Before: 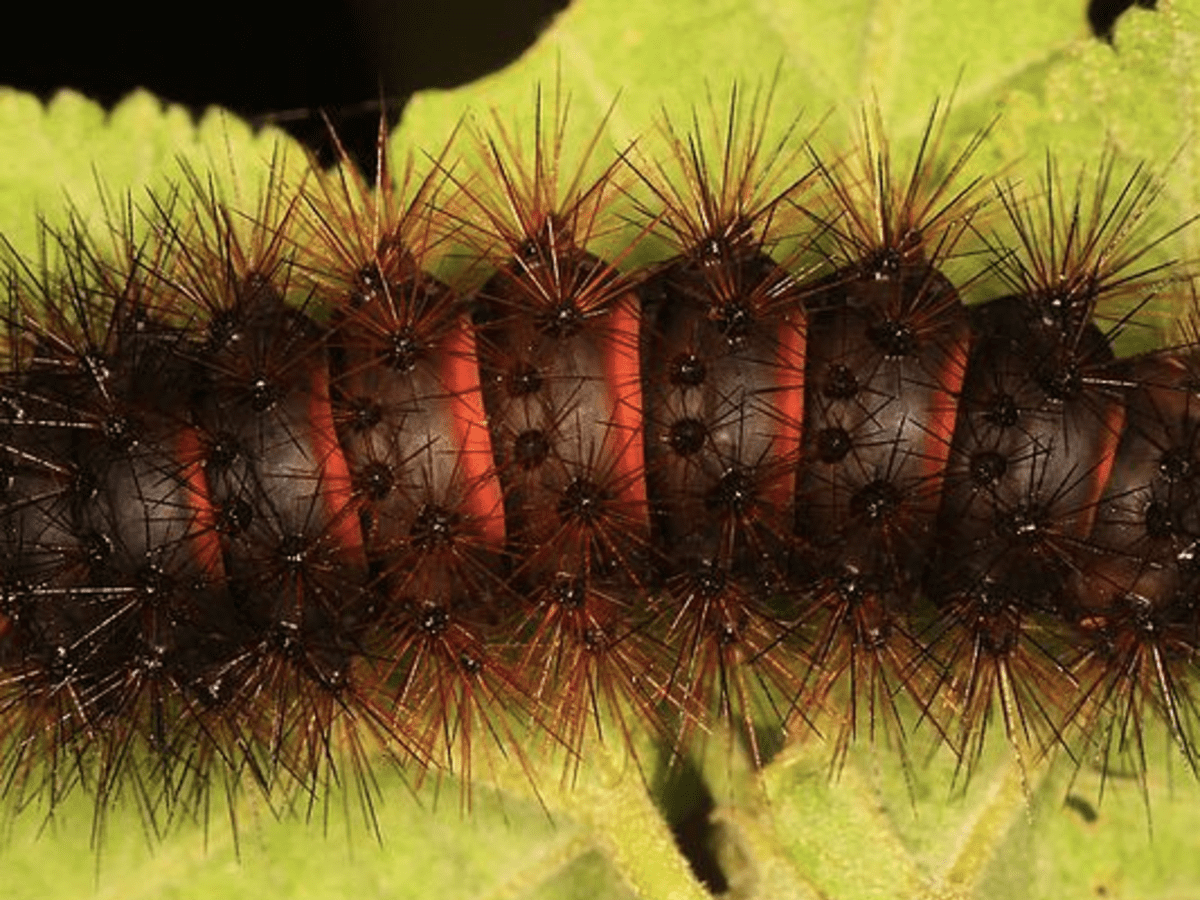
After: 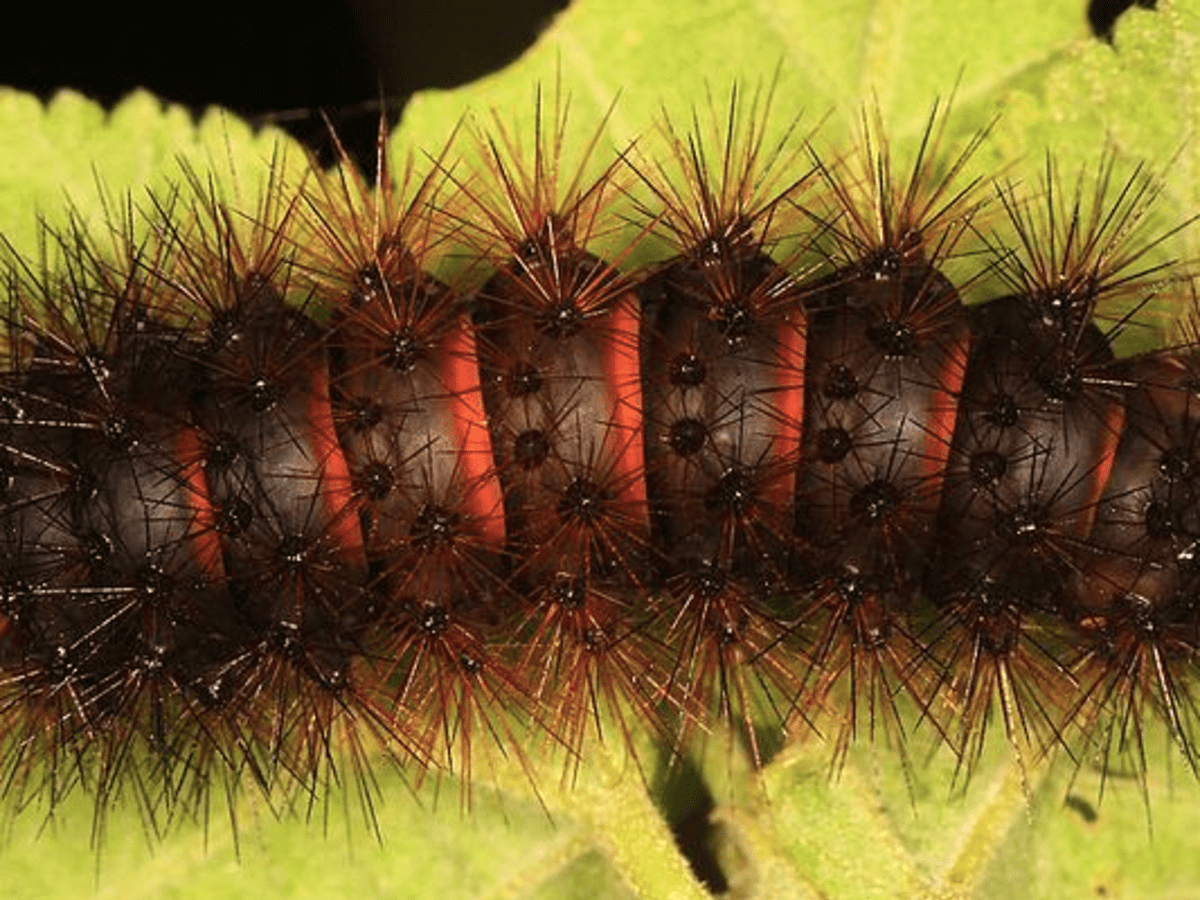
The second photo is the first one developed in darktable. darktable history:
exposure: exposure 0.152 EV, compensate highlight preservation false
